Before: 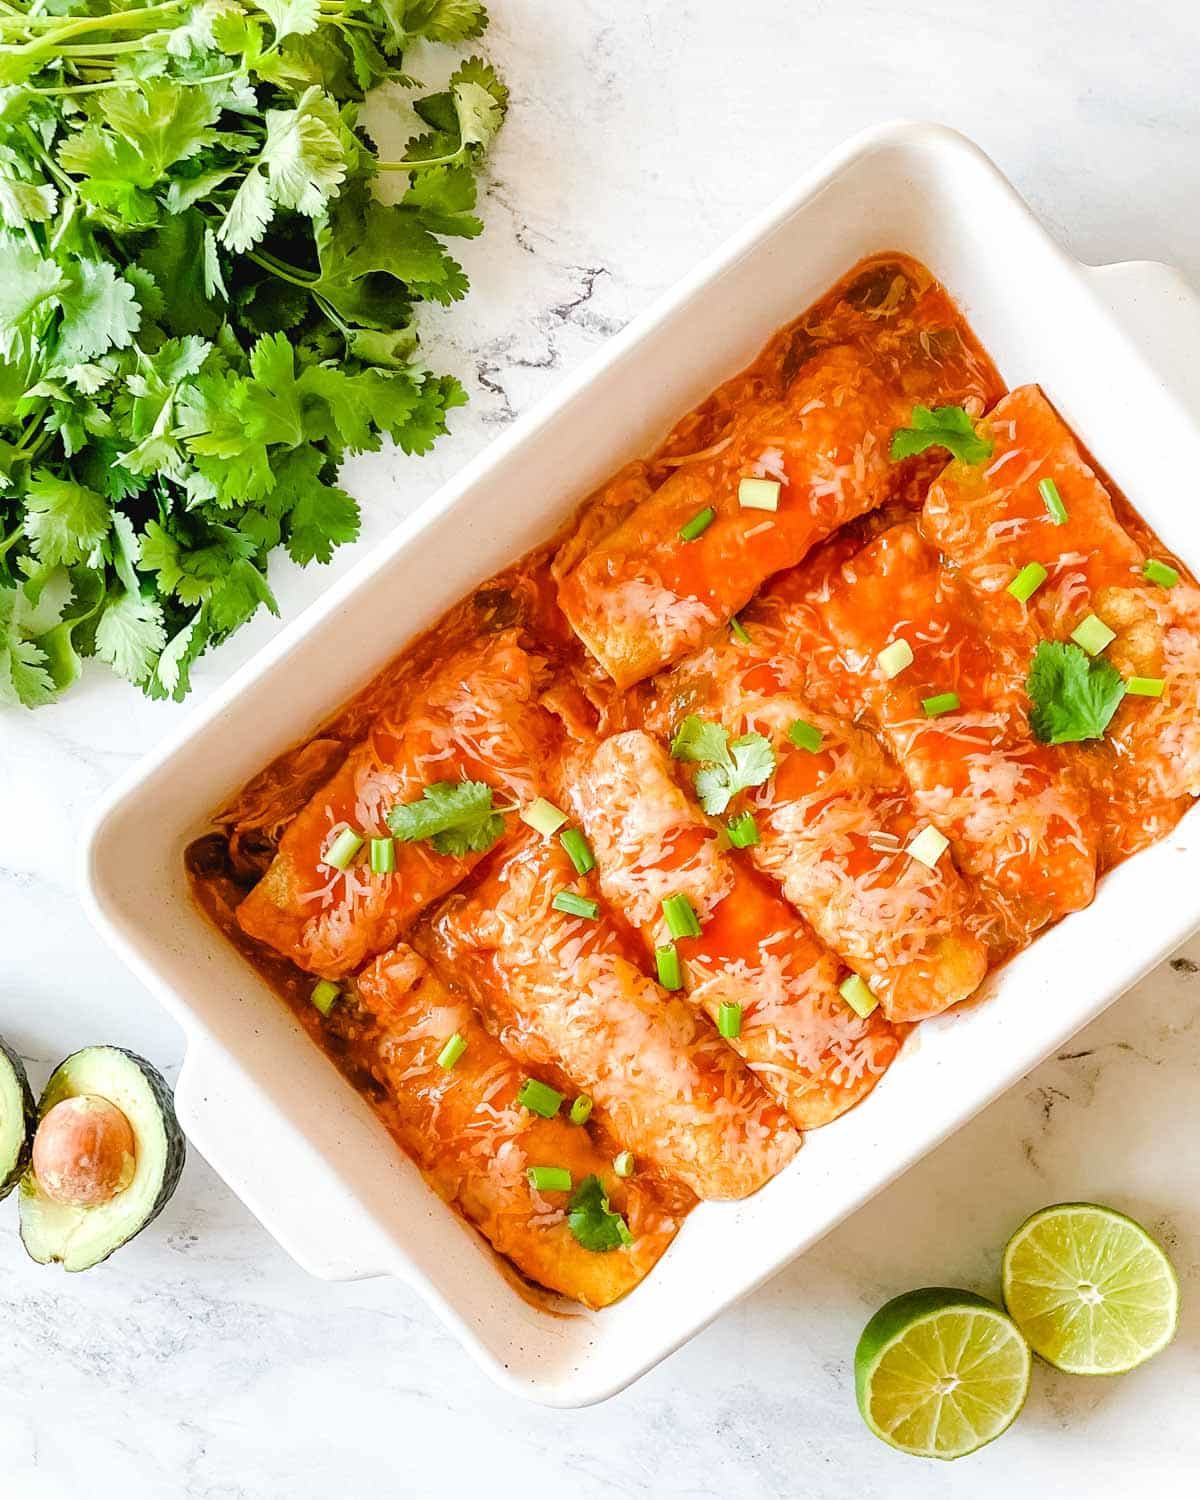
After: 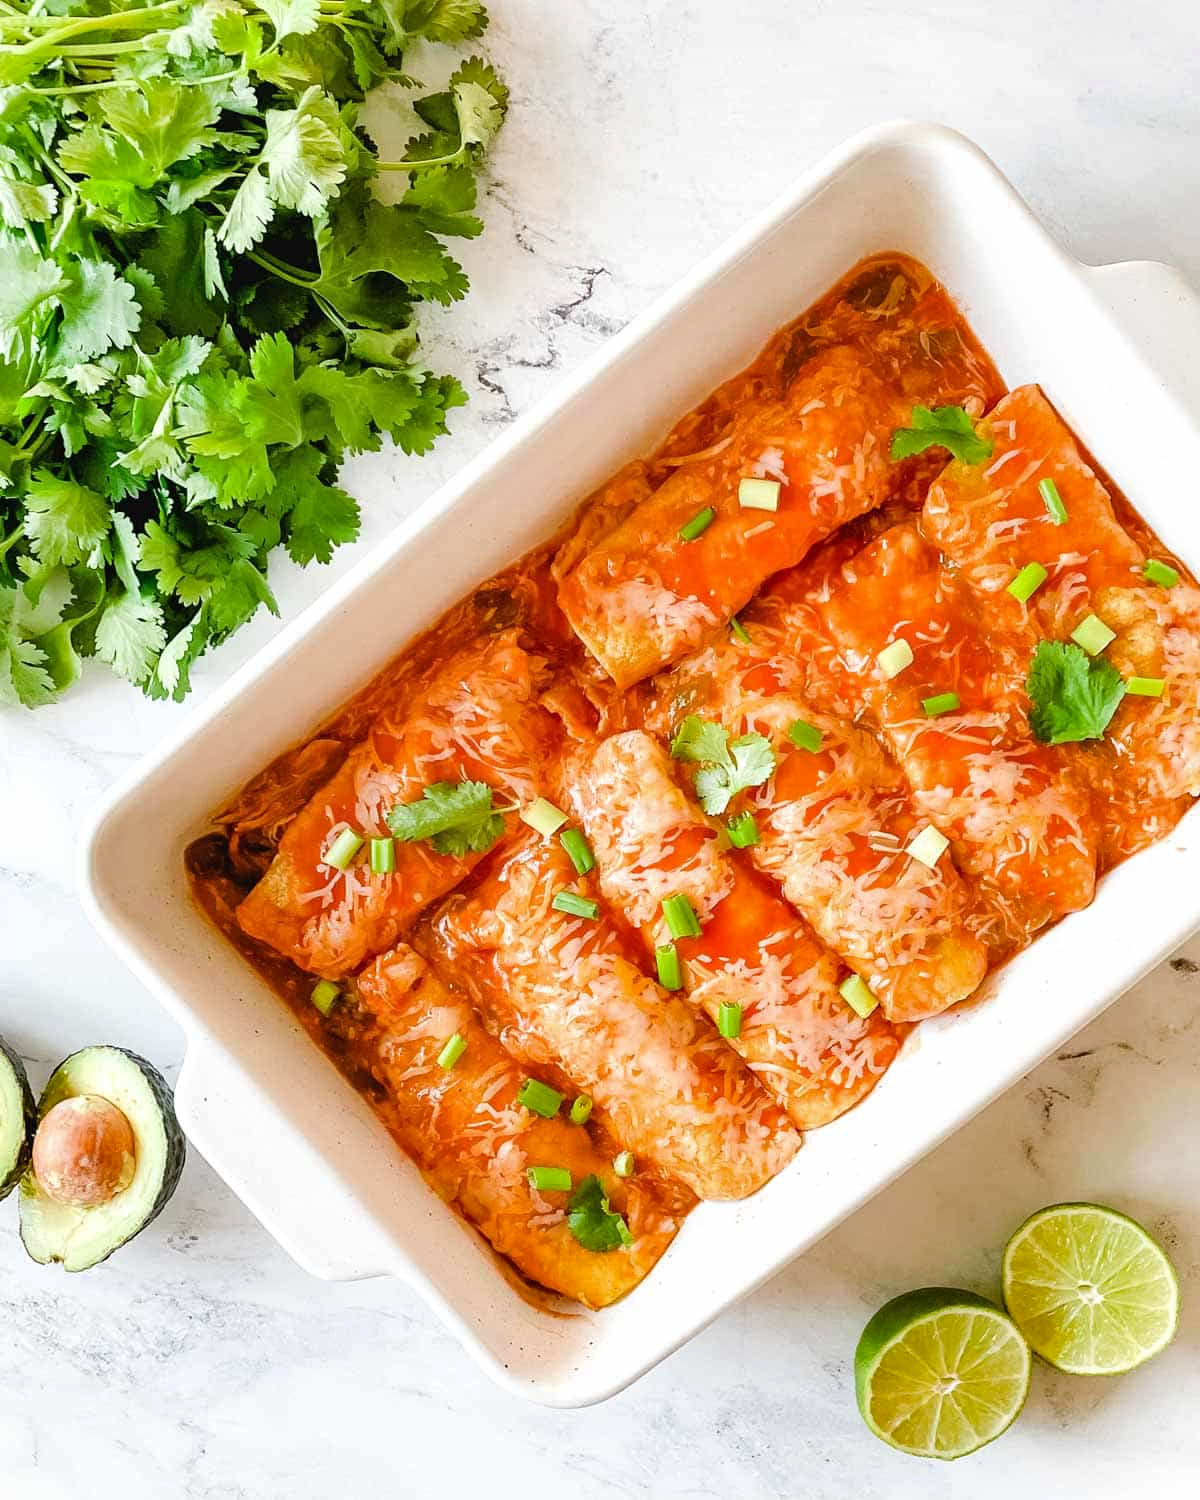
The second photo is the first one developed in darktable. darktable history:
shadows and highlights: shadows 20.43, highlights -20.83, soften with gaussian
